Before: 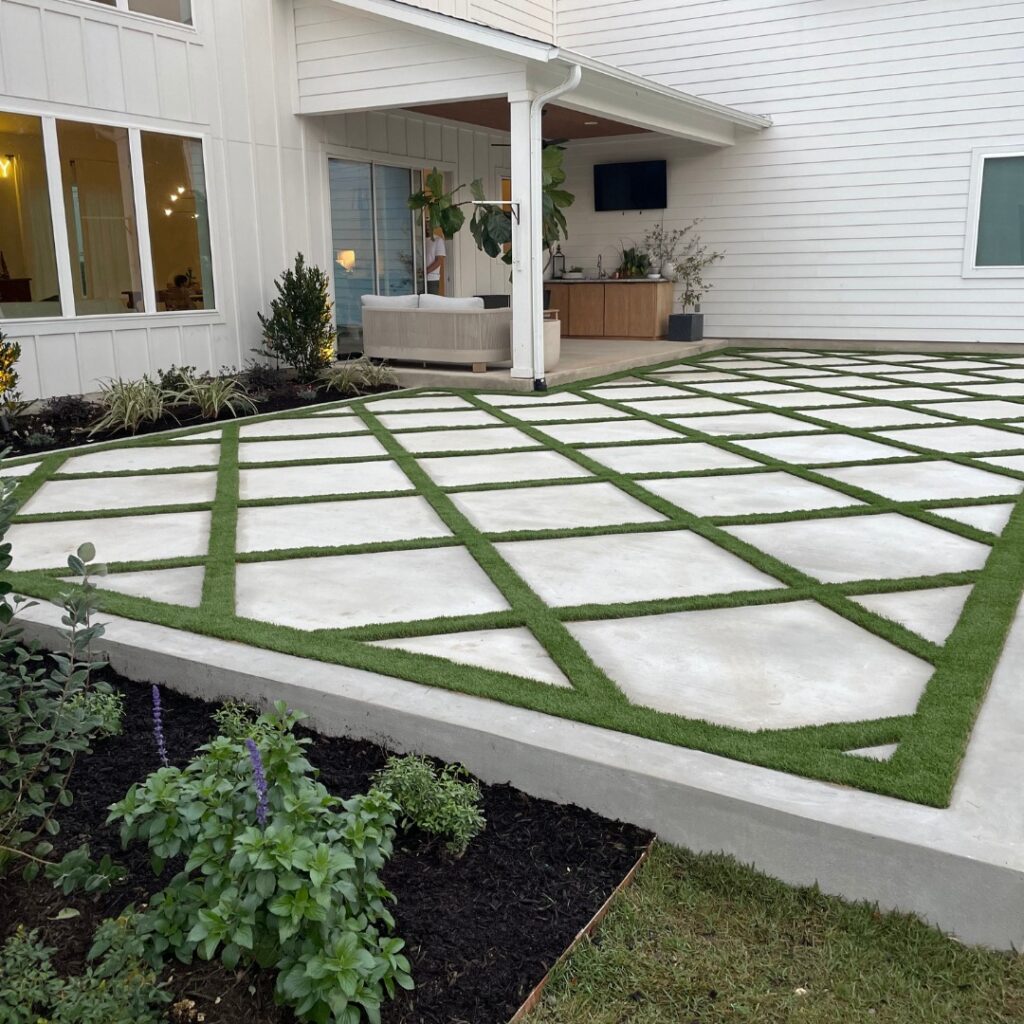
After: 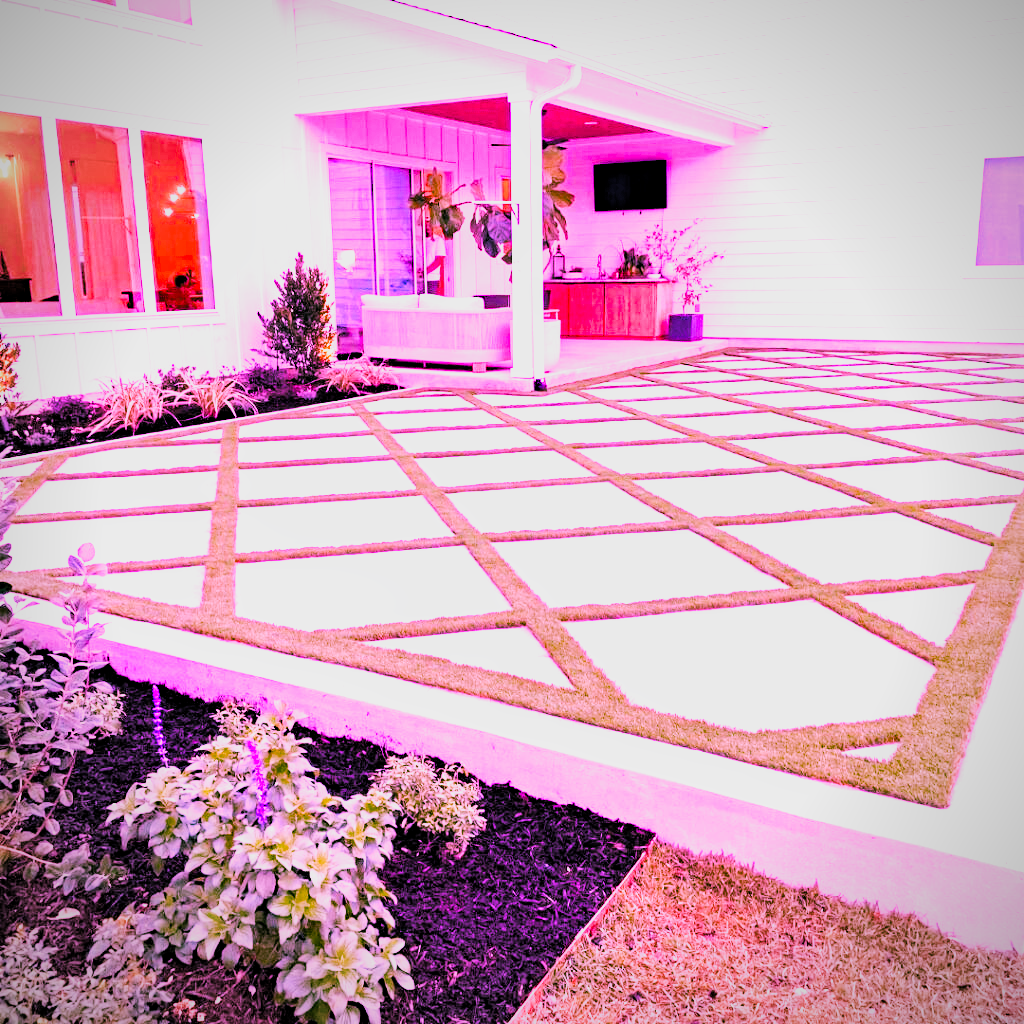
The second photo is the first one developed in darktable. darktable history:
raw chromatic aberrations: on, module defaults
color balance rgb: perceptual saturation grading › global saturation 25%, perceptual brilliance grading › mid-tones 10%, perceptual brilliance grading › shadows 15%, global vibrance 20%
filmic rgb: black relative exposure -7.65 EV, white relative exposure 4.56 EV, hardness 3.61
highlight reconstruction: method reconstruct color, iterations 1, diameter of reconstruction 64 px
hot pixels: on, module defaults
lens correction: scale 1.01, crop 1, focal 85, aperture 2.8, distance 10.02, camera "Canon EOS RP", lens "Canon RF 85mm F2 MACRO IS STM"
raw denoise: x [[0, 0.25, 0.5, 0.75, 1] ×4]
tone equalizer "mask blending: all purposes": on, module defaults
white balance: red 1.875, blue 1.893
local contrast: highlights 100%, shadows 100%, detail 120%, midtone range 0.2
contrast brightness saturation: contrast 0.2, brightness 0.16, saturation 0.22
filmic: grey point source 18, black point source -8.65, white point source 2.45, grey point target 18, white point target 100, output power 2.2, latitude stops 2, contrast 1.5, saturation 100, global saturation 100
haze removal: strength 0.29, distance 0.25, compatibility mode true, adaptive false
vibrance: on, module defaults
vignetting: fall-off radius 60.92%
exposure: black level correction -0.002, exposure 1.115 EV, compensate highlight preservation false
